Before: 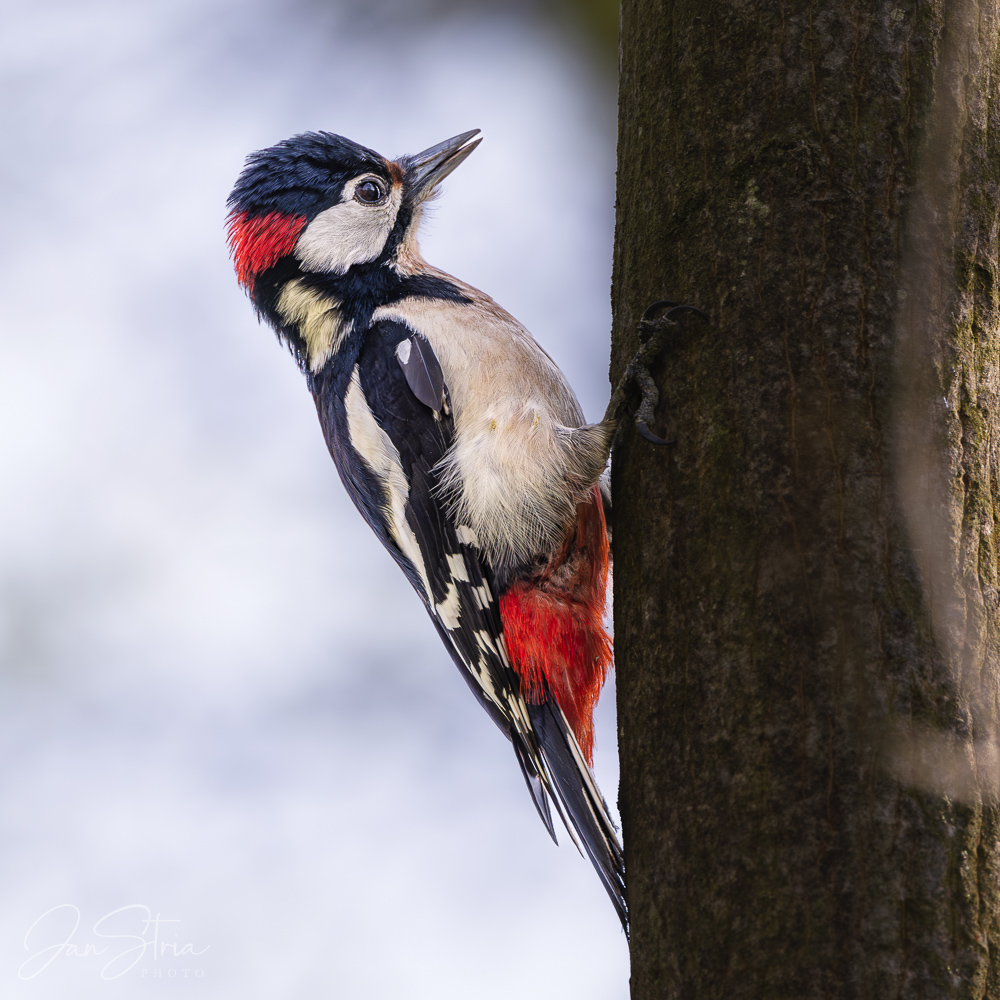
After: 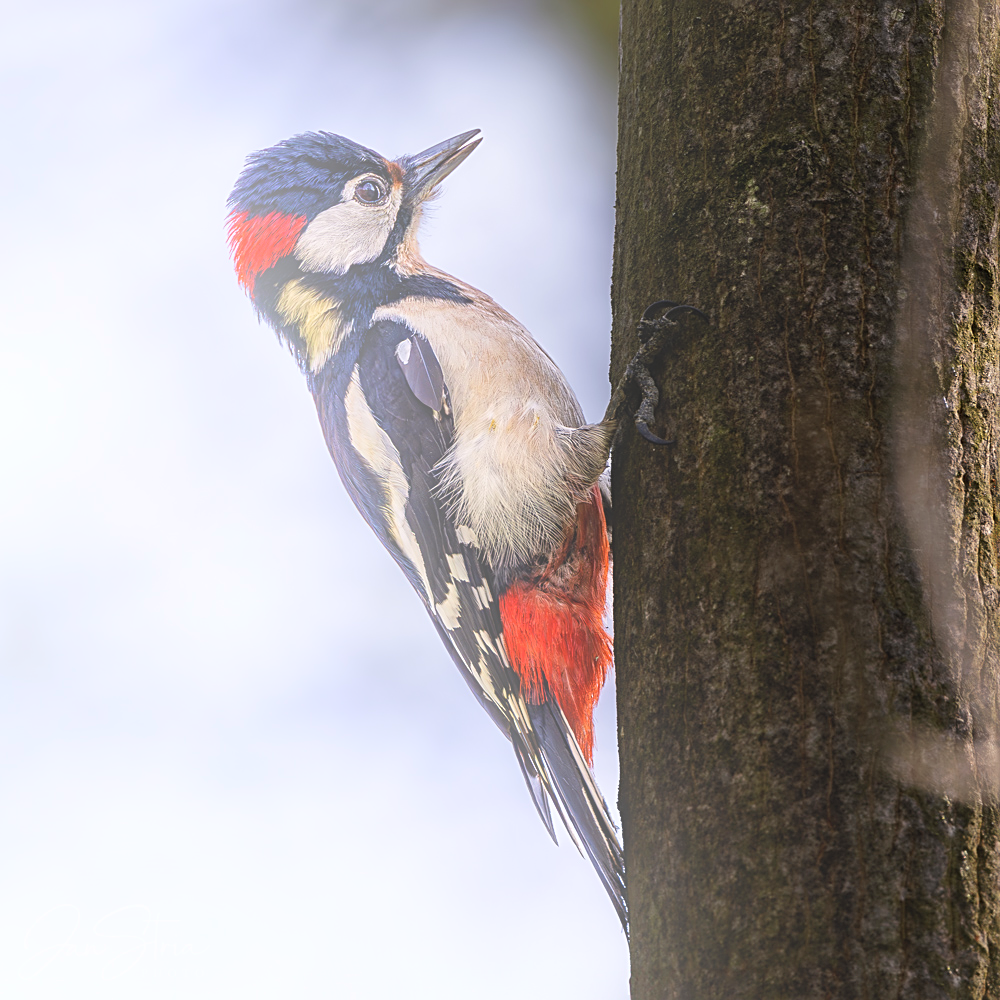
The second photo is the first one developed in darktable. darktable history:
bloom: size 38%, threshold 95%, strength 30%
sharpen: on, module defaults
shadows and highlights: low approximation 0.01, soften with gaussian
